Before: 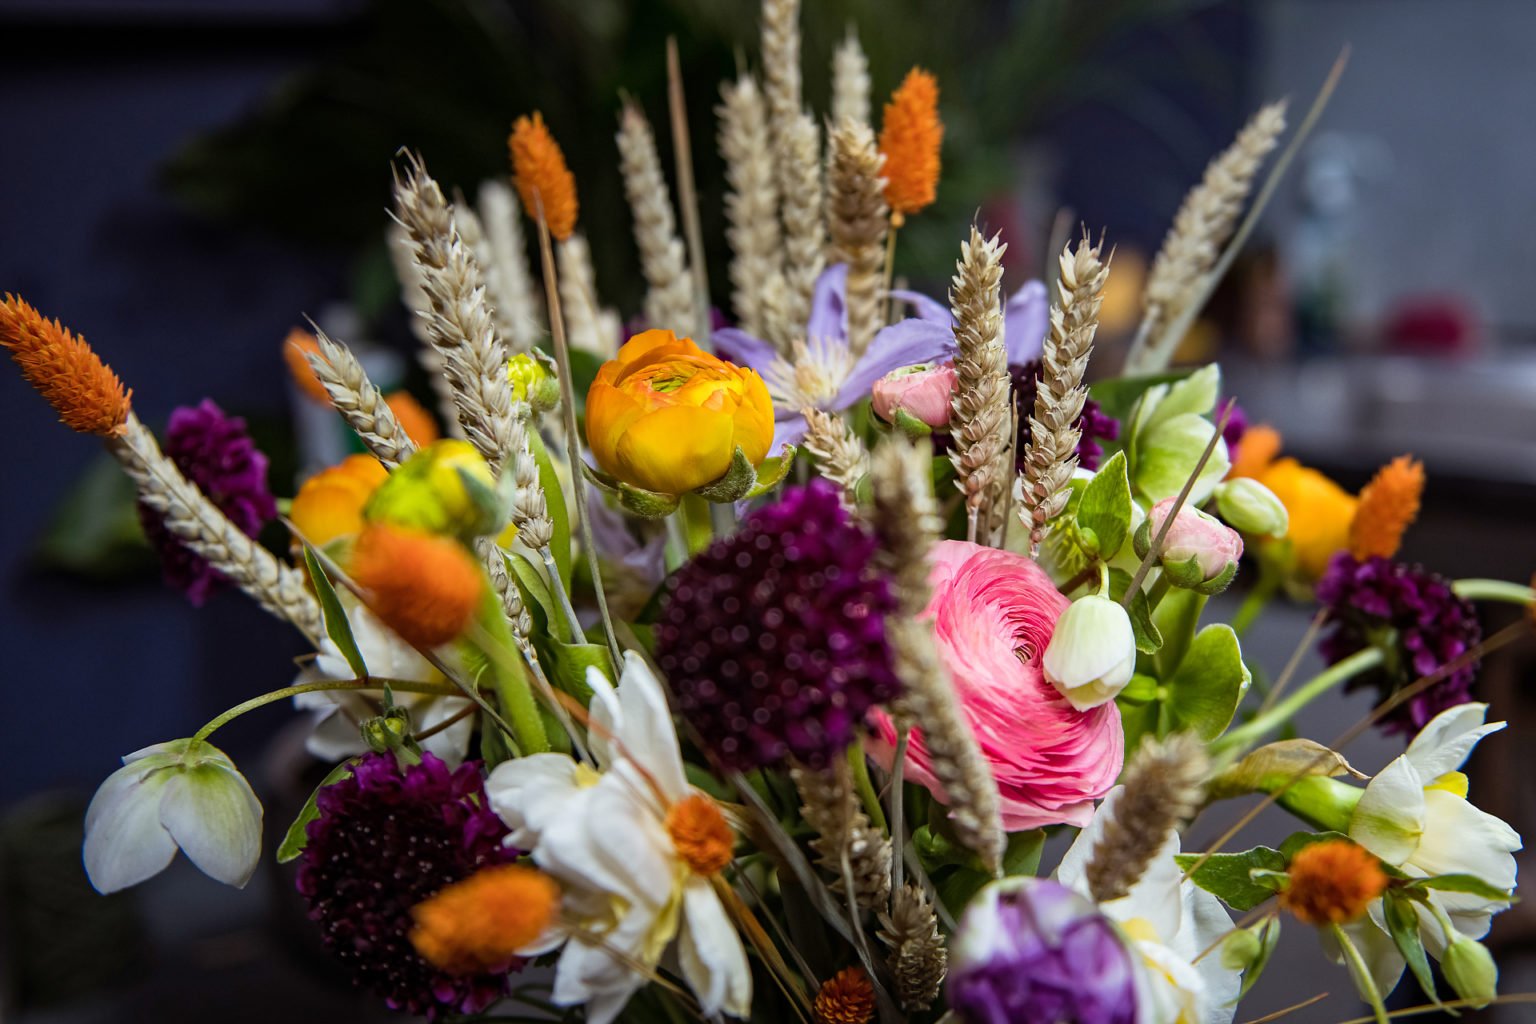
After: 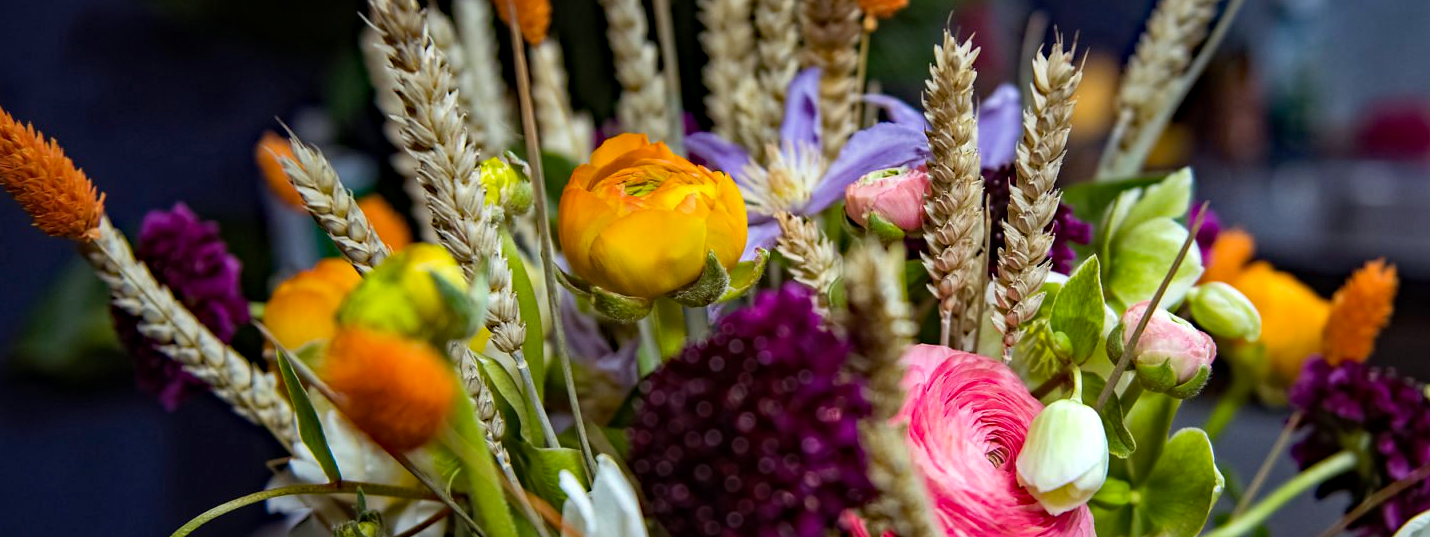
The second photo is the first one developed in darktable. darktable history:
haze removal: strength 0.424, compatibility mode true, adaptive false
crop: left 1.804%, top 19.202%, right 5.086%, bottom 28.26%
